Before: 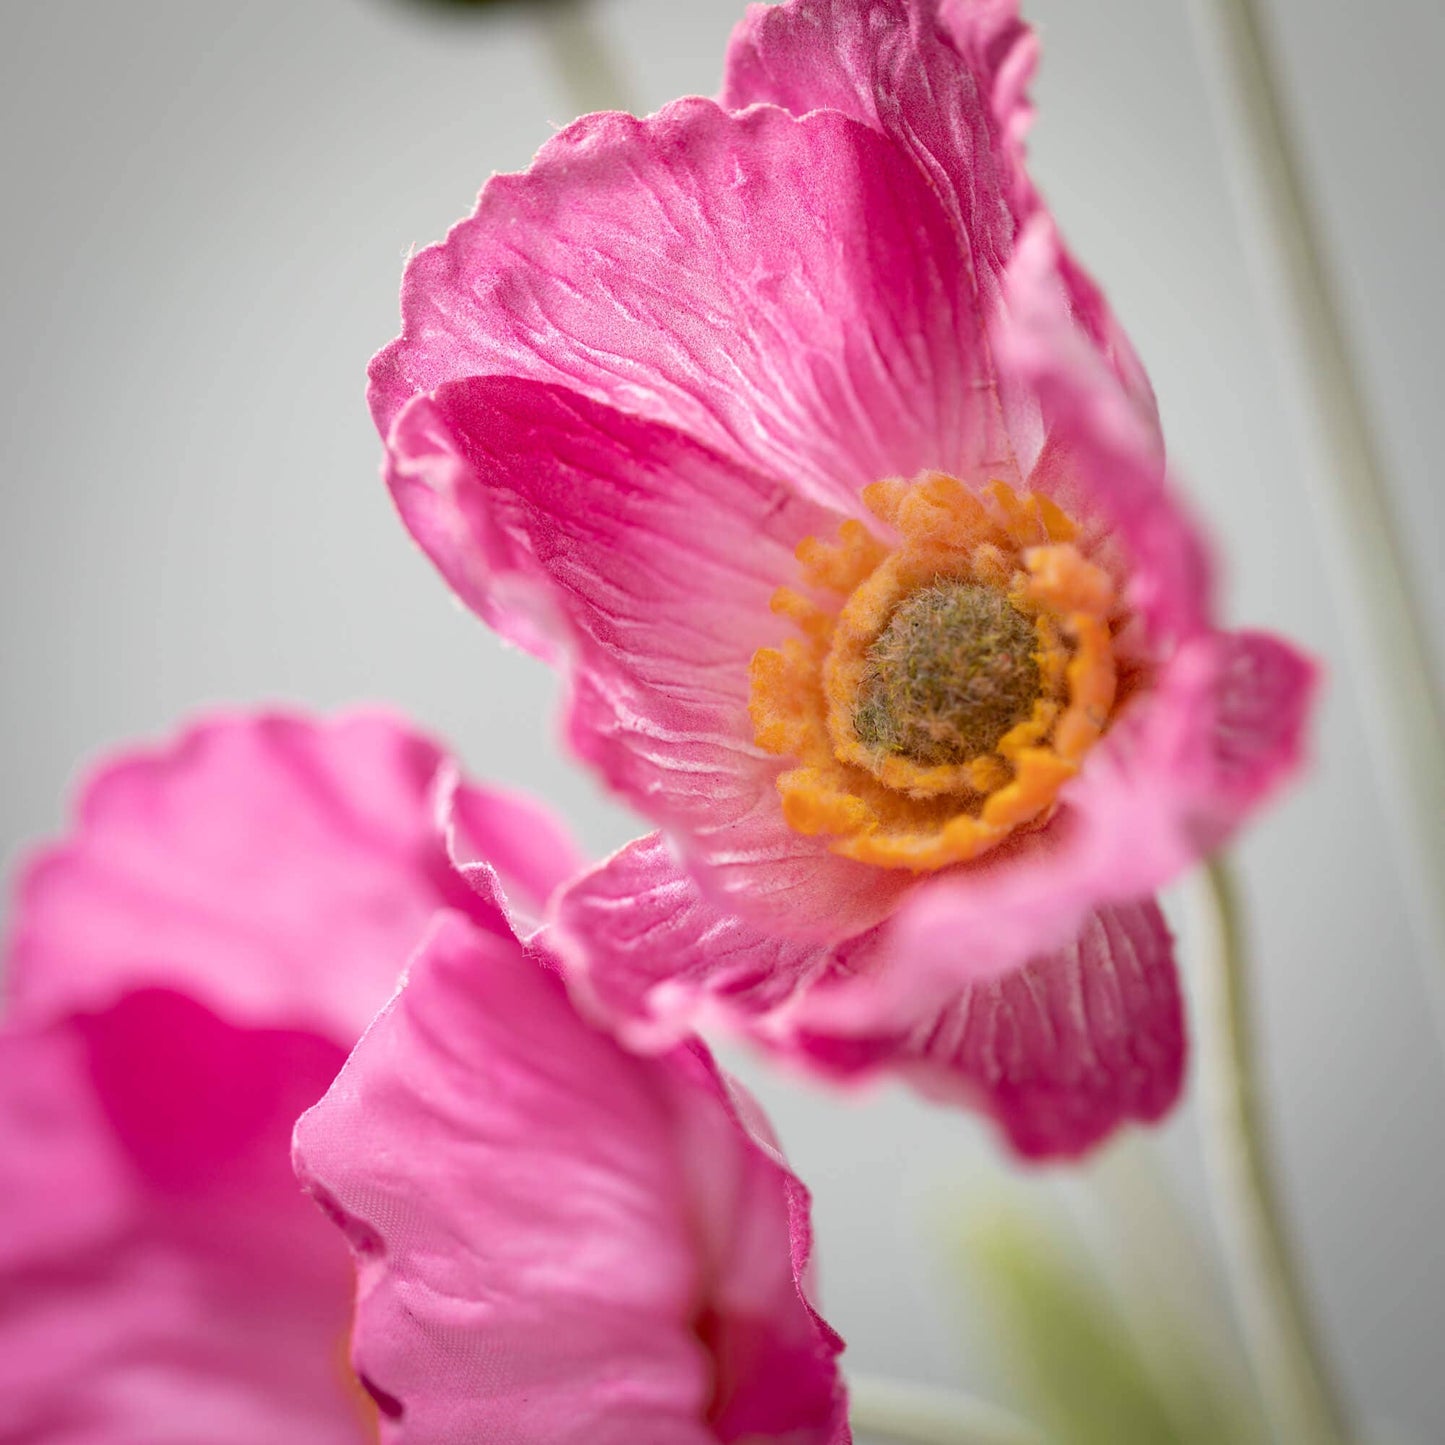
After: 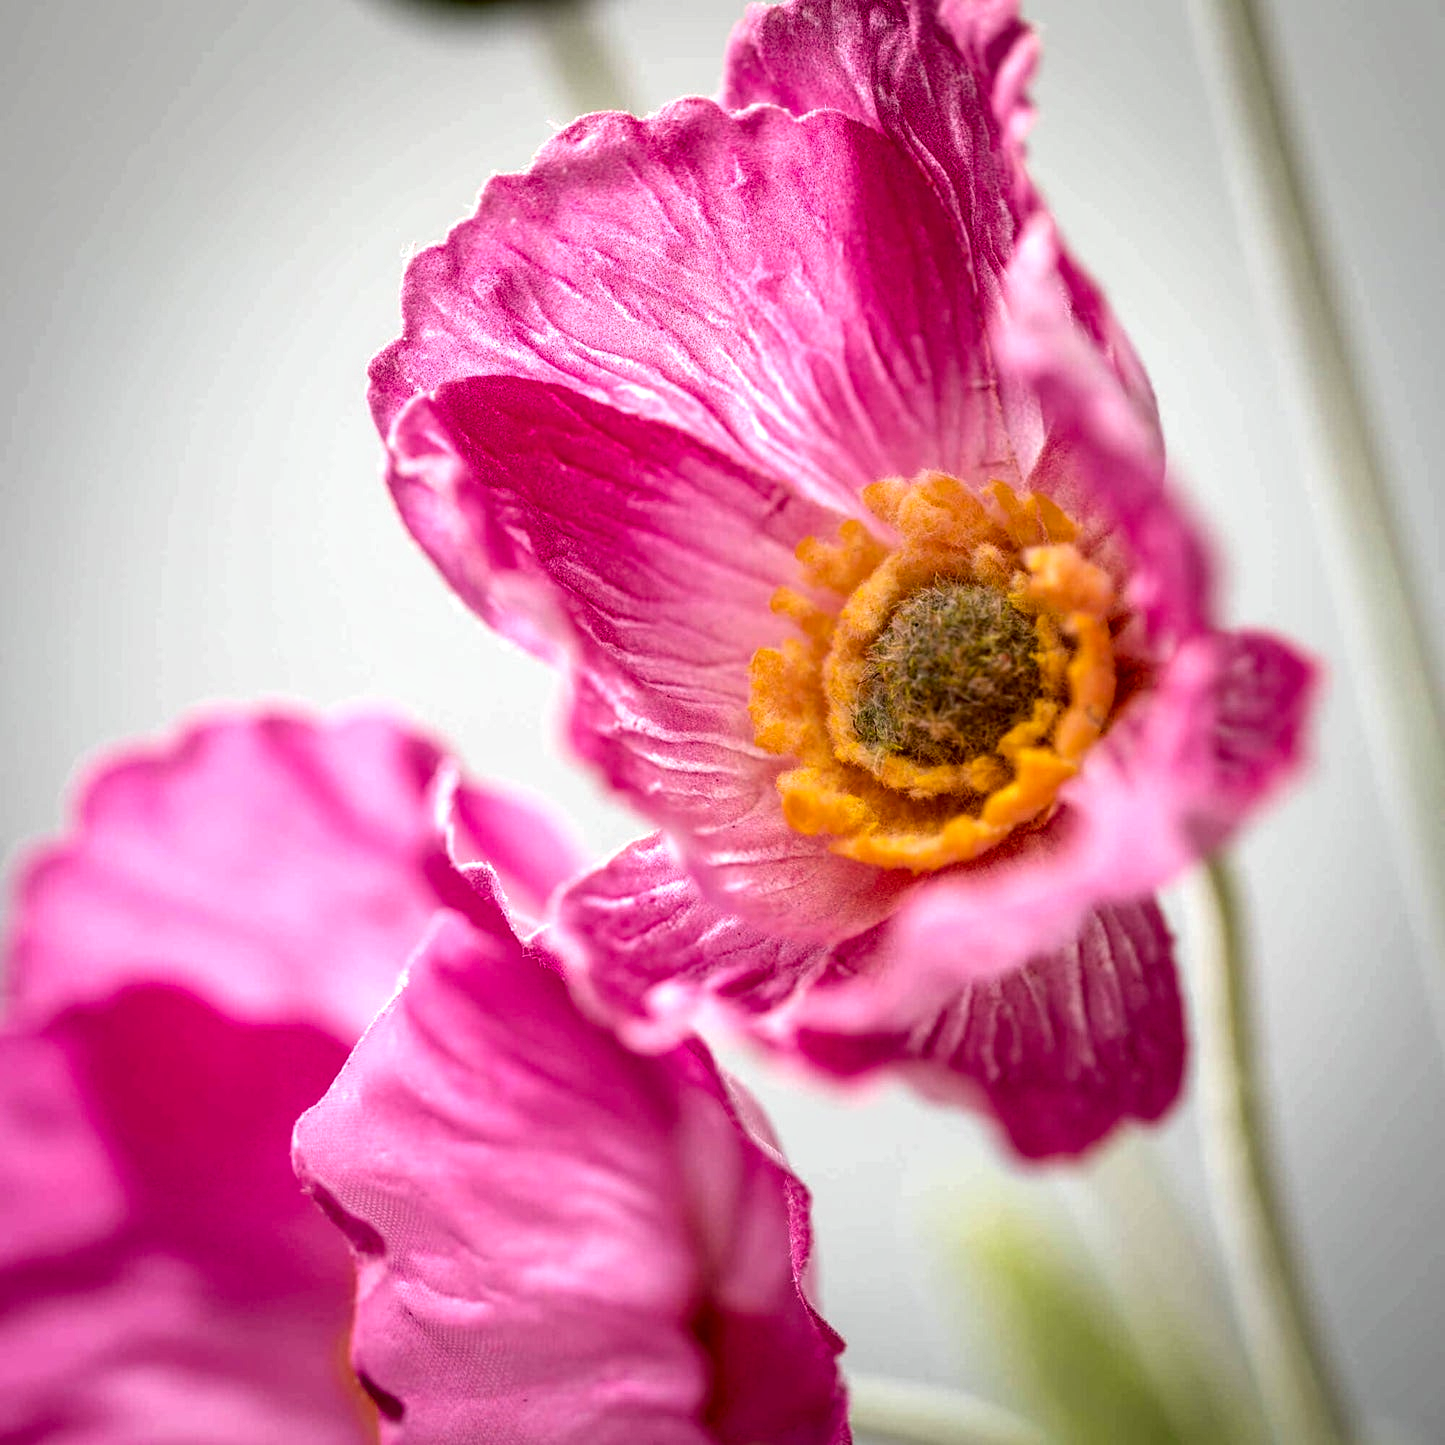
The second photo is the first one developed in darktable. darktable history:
color balance rgb: power › hue 308.5°, linear chroma grading › global chroma 15.15%, perceptual saturation grading › global saturation 0.289%, contrast 15.239%
local contrast: detail 150%
